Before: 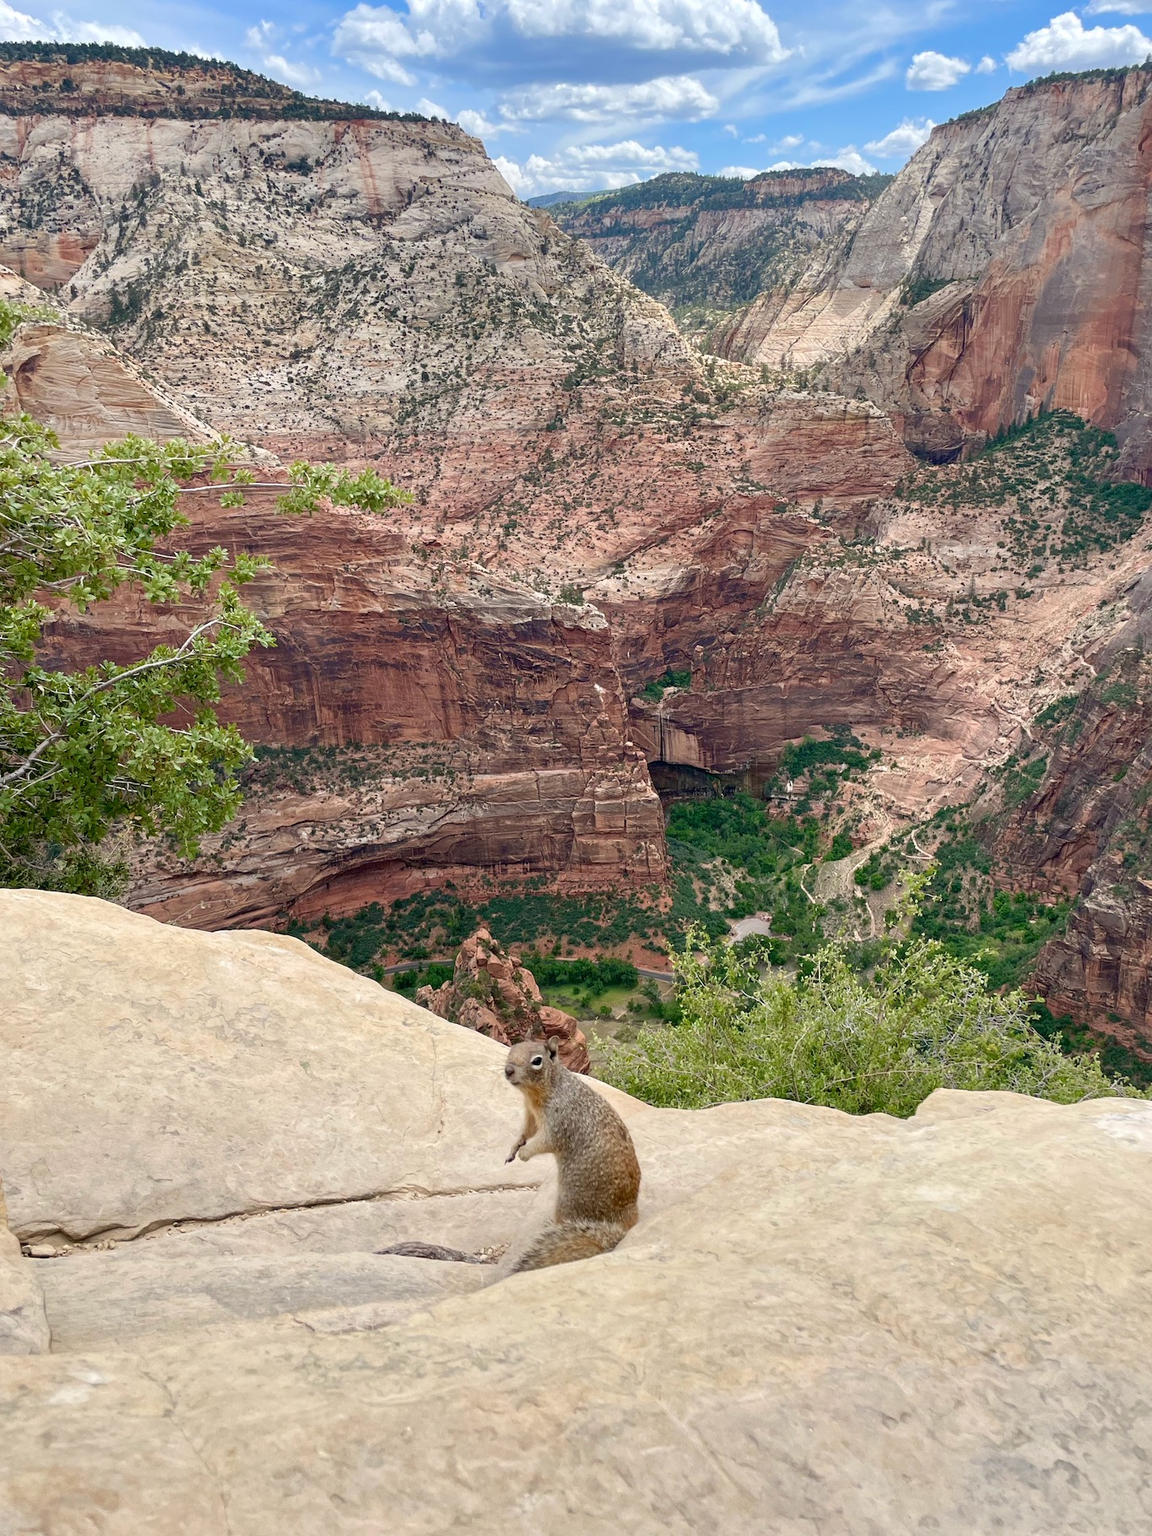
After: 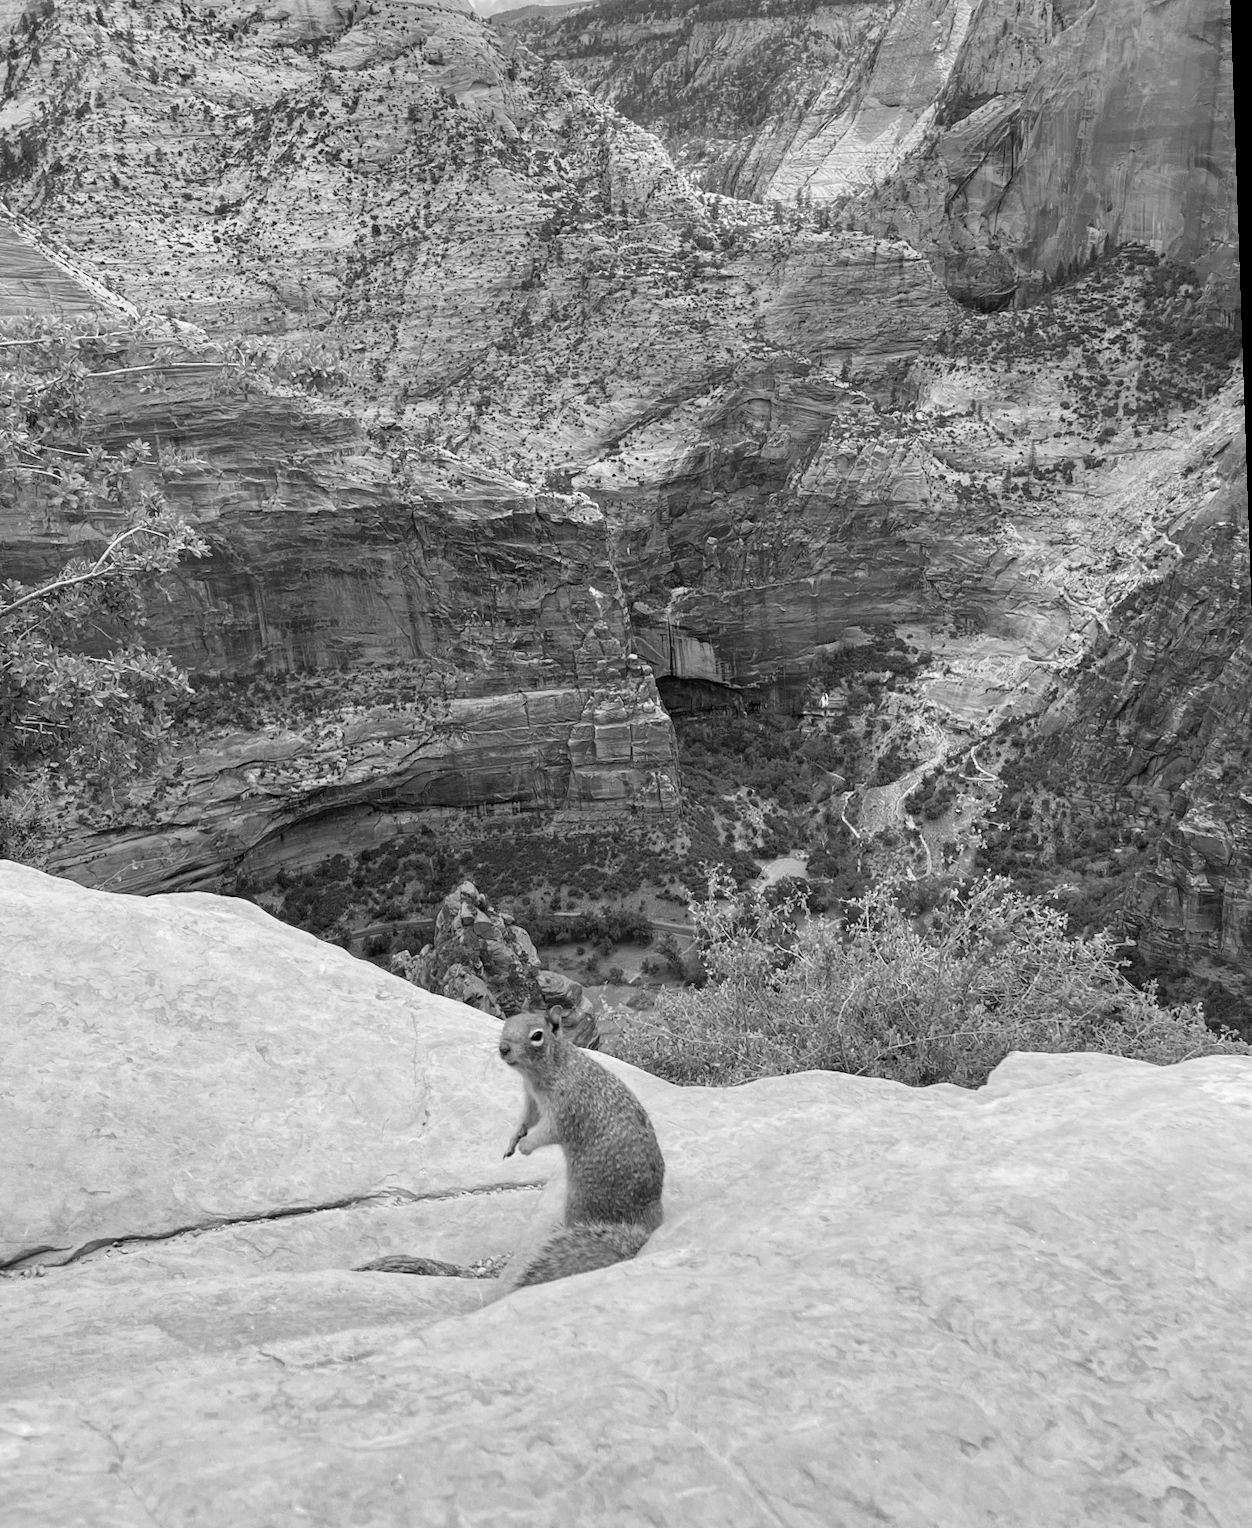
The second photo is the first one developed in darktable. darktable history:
rotate and perspective: rotation -2°, crop left 0.022, crop right 0.978, crop top 0.049, crop bottom 0.951
crop and rotate: left 8.262%, top 9.226%
monochrome: size 1
